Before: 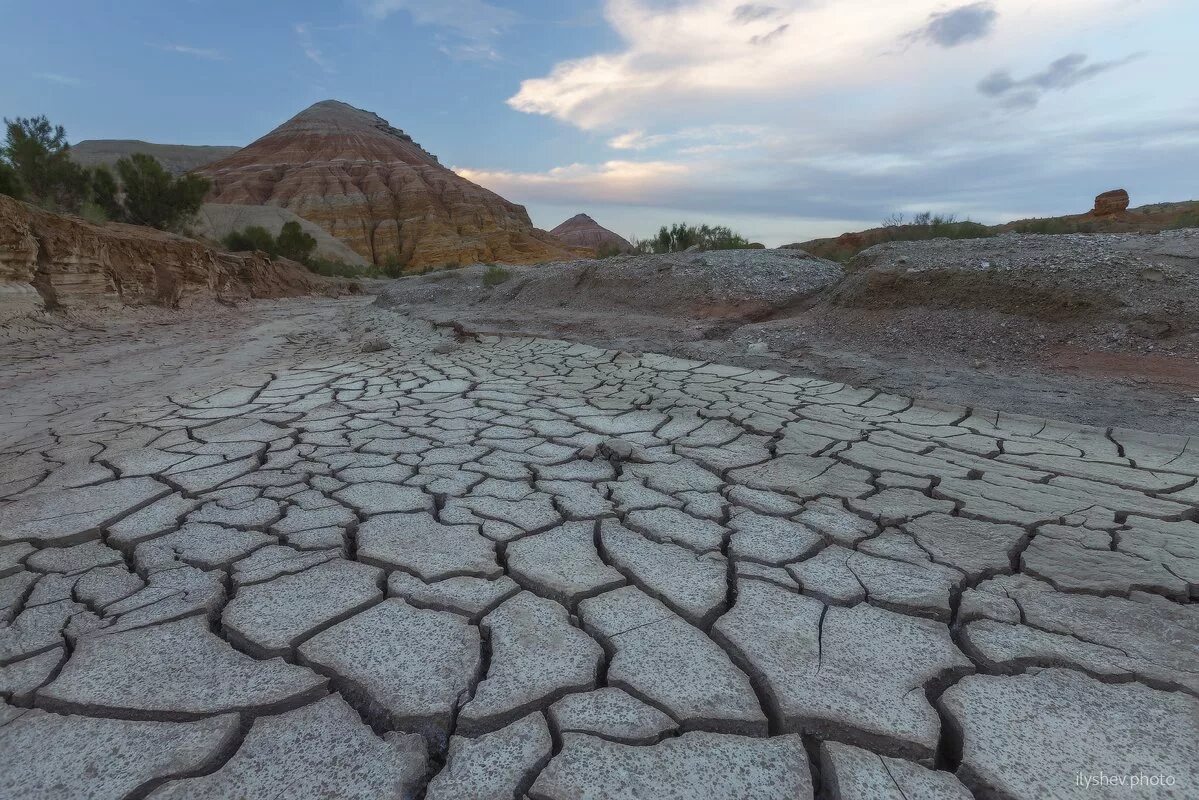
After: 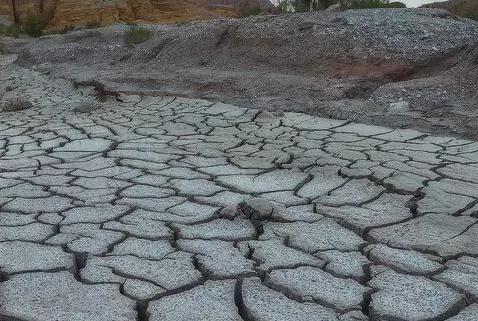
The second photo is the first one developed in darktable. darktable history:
contrast brightness saturation: contrast 0.149, brightness 0.045
crop: left 30%, top 30.147%, right 30.068%, bottom 29.69%
